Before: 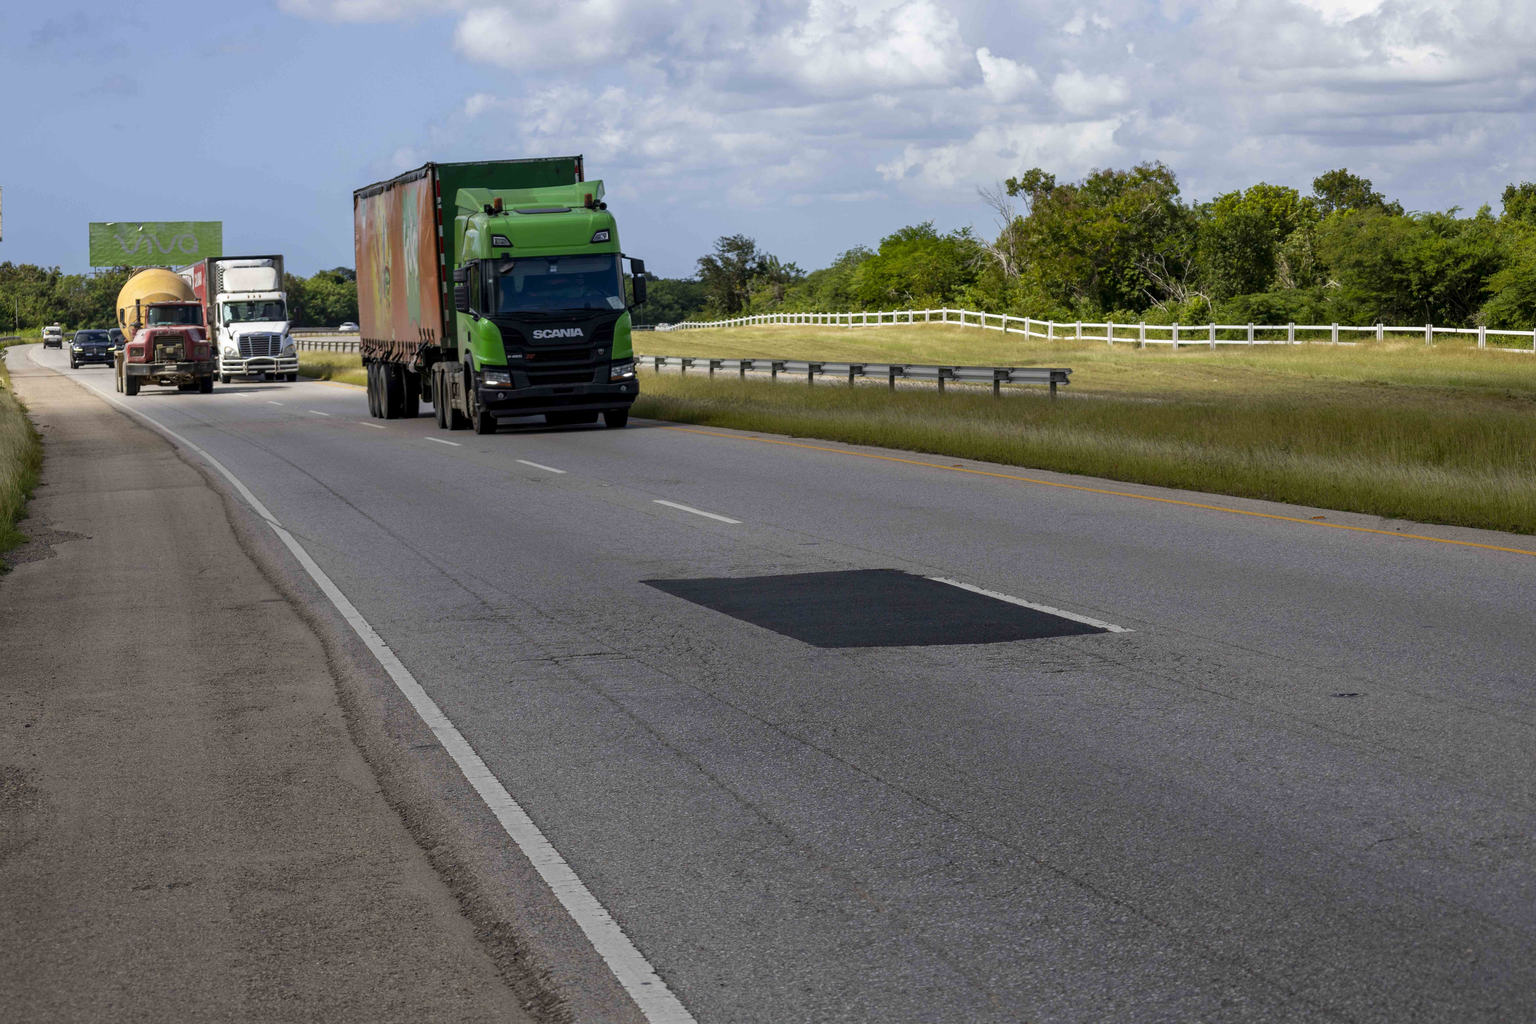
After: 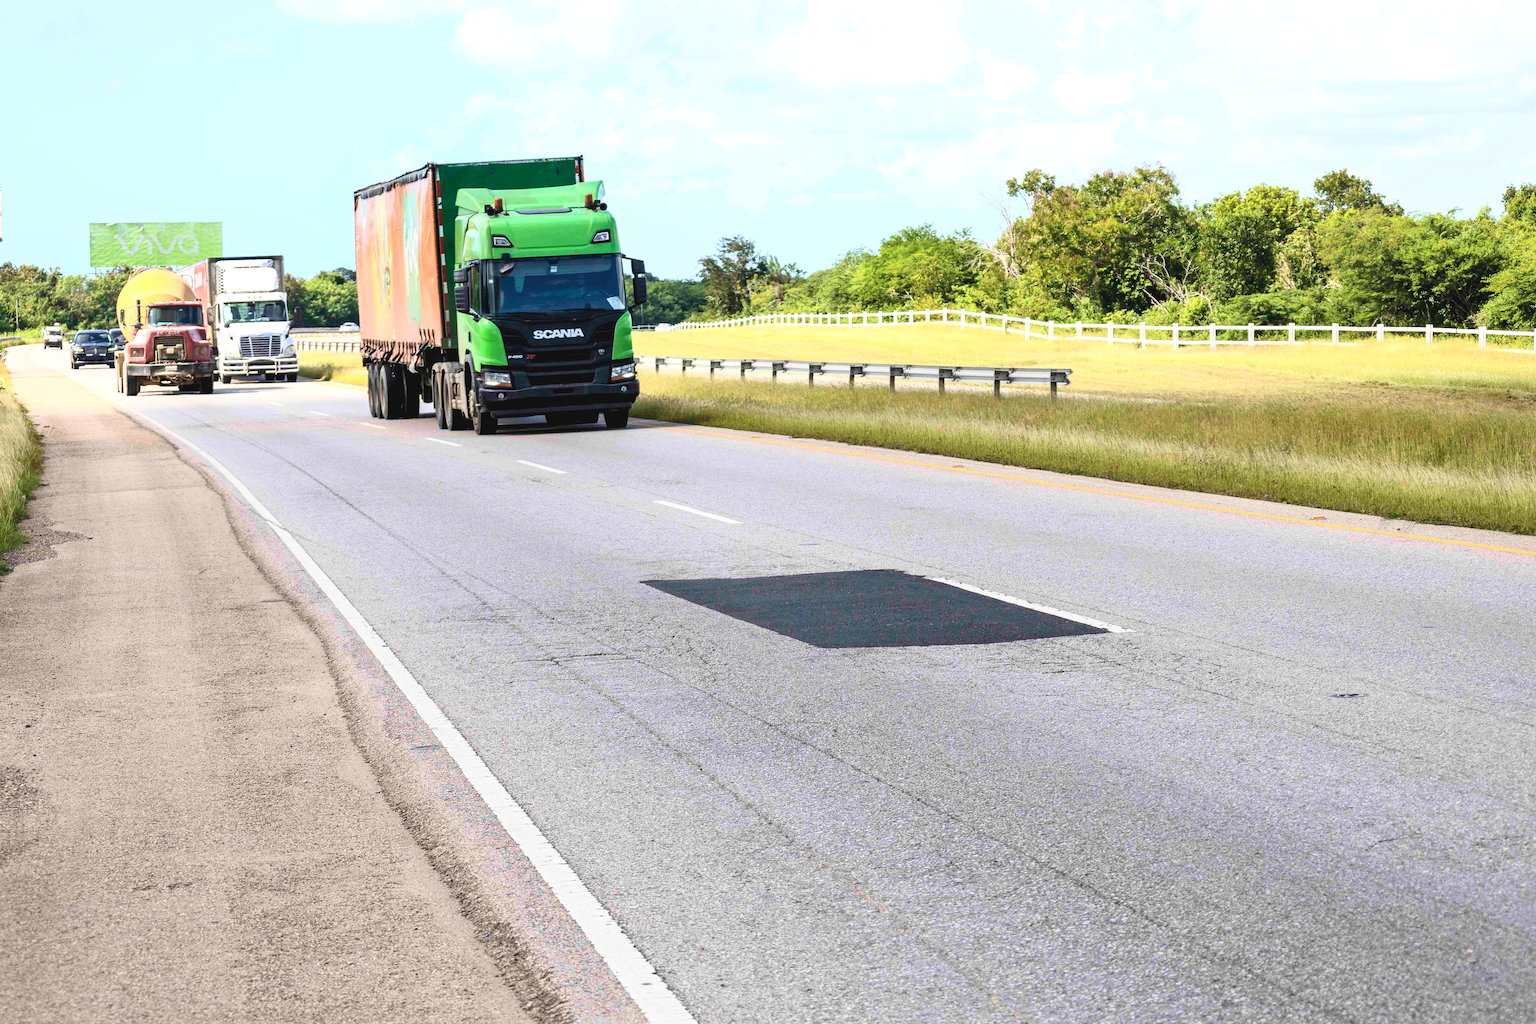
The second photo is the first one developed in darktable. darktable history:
sharpen: amount 0.214
exposure: black level correction 0, exposure 0.902 EV, compensate highlight preservation false
contrast brightness saturation: contrast 0.375, brightness 0.531
velvia: on, module defaults
